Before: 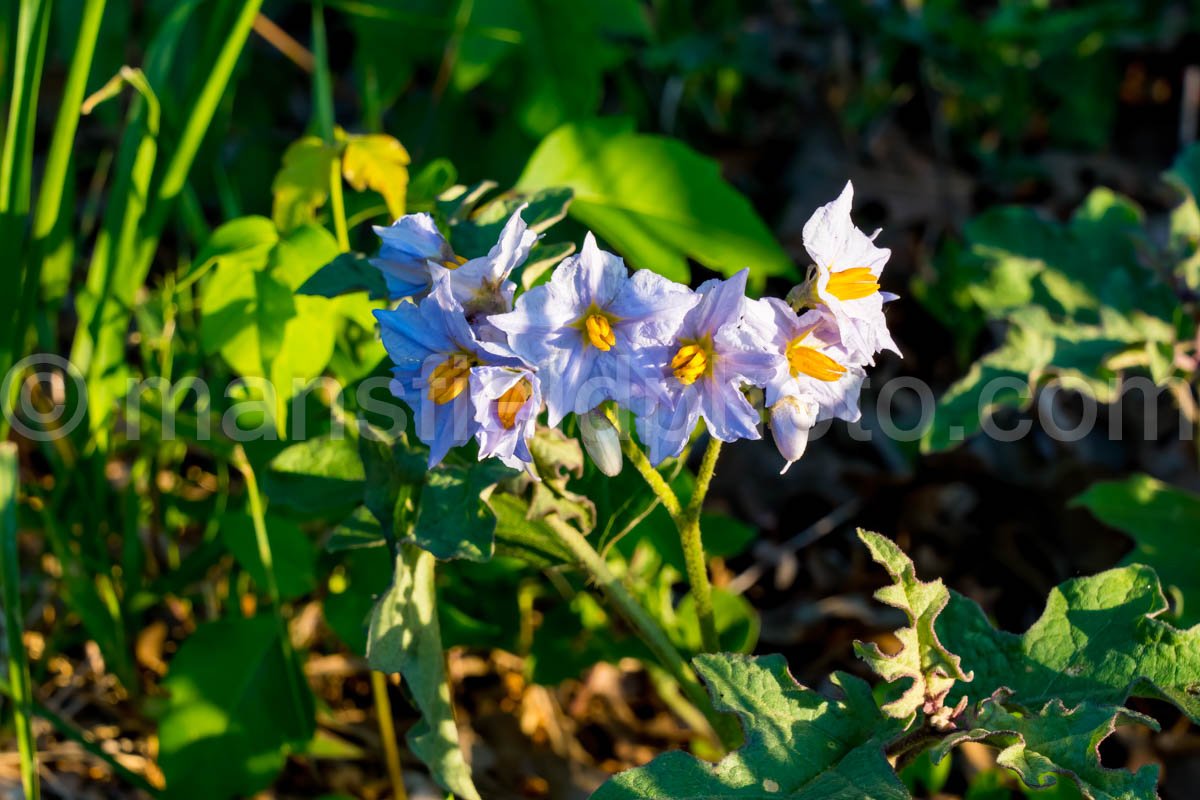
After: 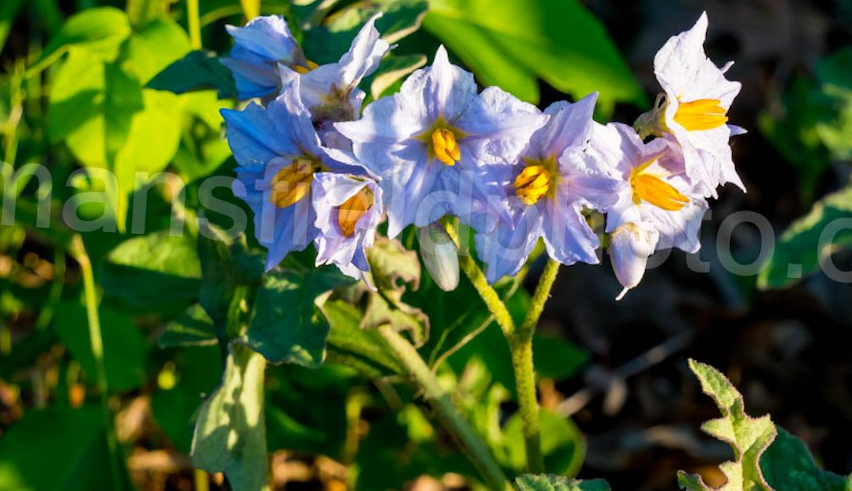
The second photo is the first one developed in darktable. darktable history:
crop and rotate: angle -3.82°, left 9.742%, top 20.648%, right 12.246%, bottom 11.954%
